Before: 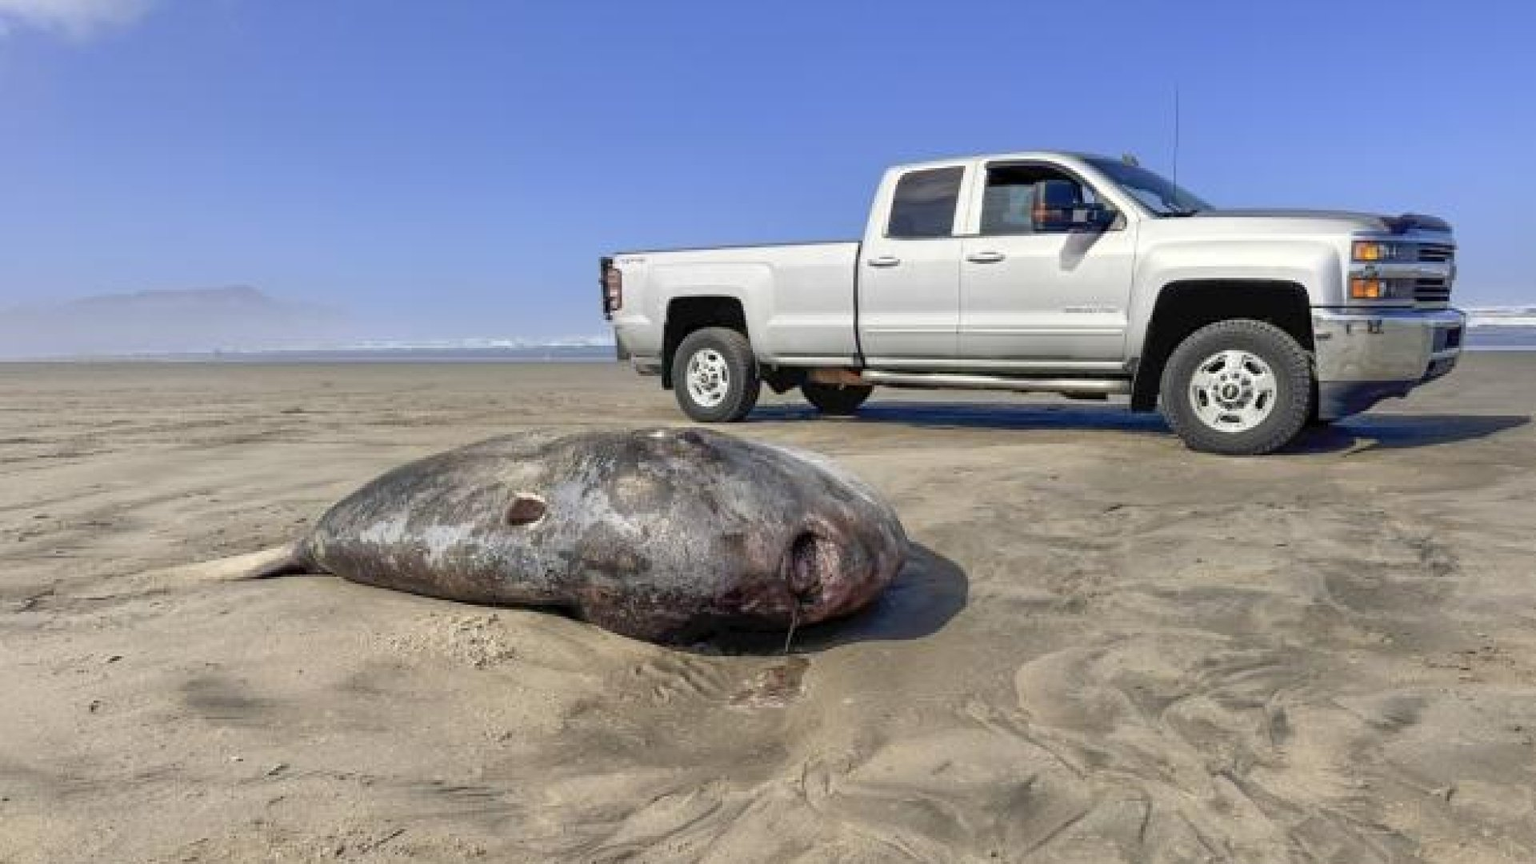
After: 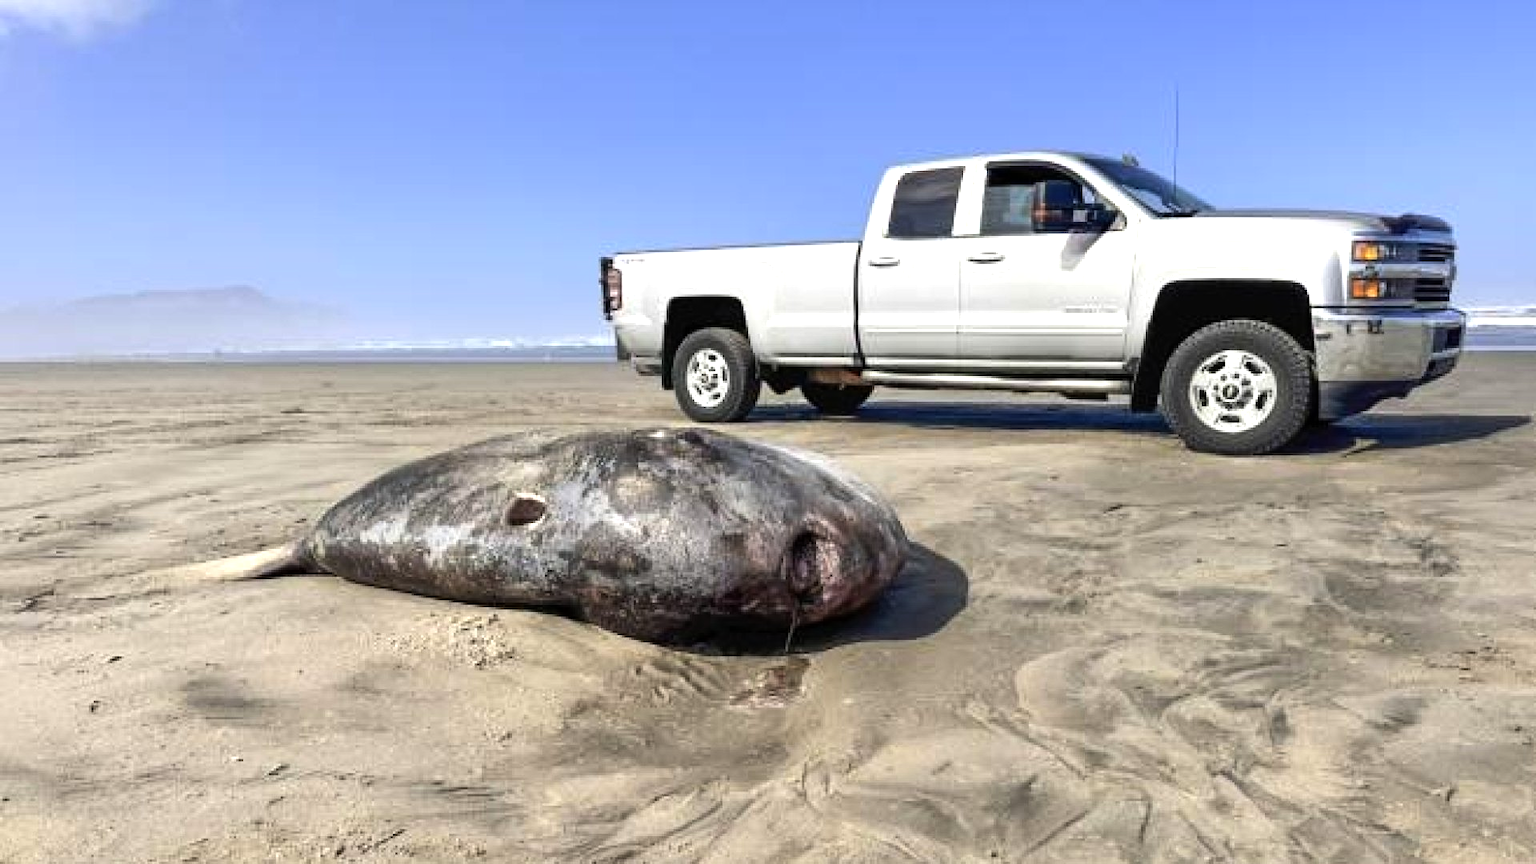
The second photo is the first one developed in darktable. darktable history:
tone equalizer: -8 EV -0.781 EV, -7 EV -0.735 EV, -6 EV -0.578 EV, -5 EV -0.396 EV, -3 EV 0.367 EV, -2 EV 0.6 EV, -1 EV 0.677 EV, +0 EV 0.775 EV, edges refinement/feathering 500, mask exposure compensation -1.57 EV, preserve details no
